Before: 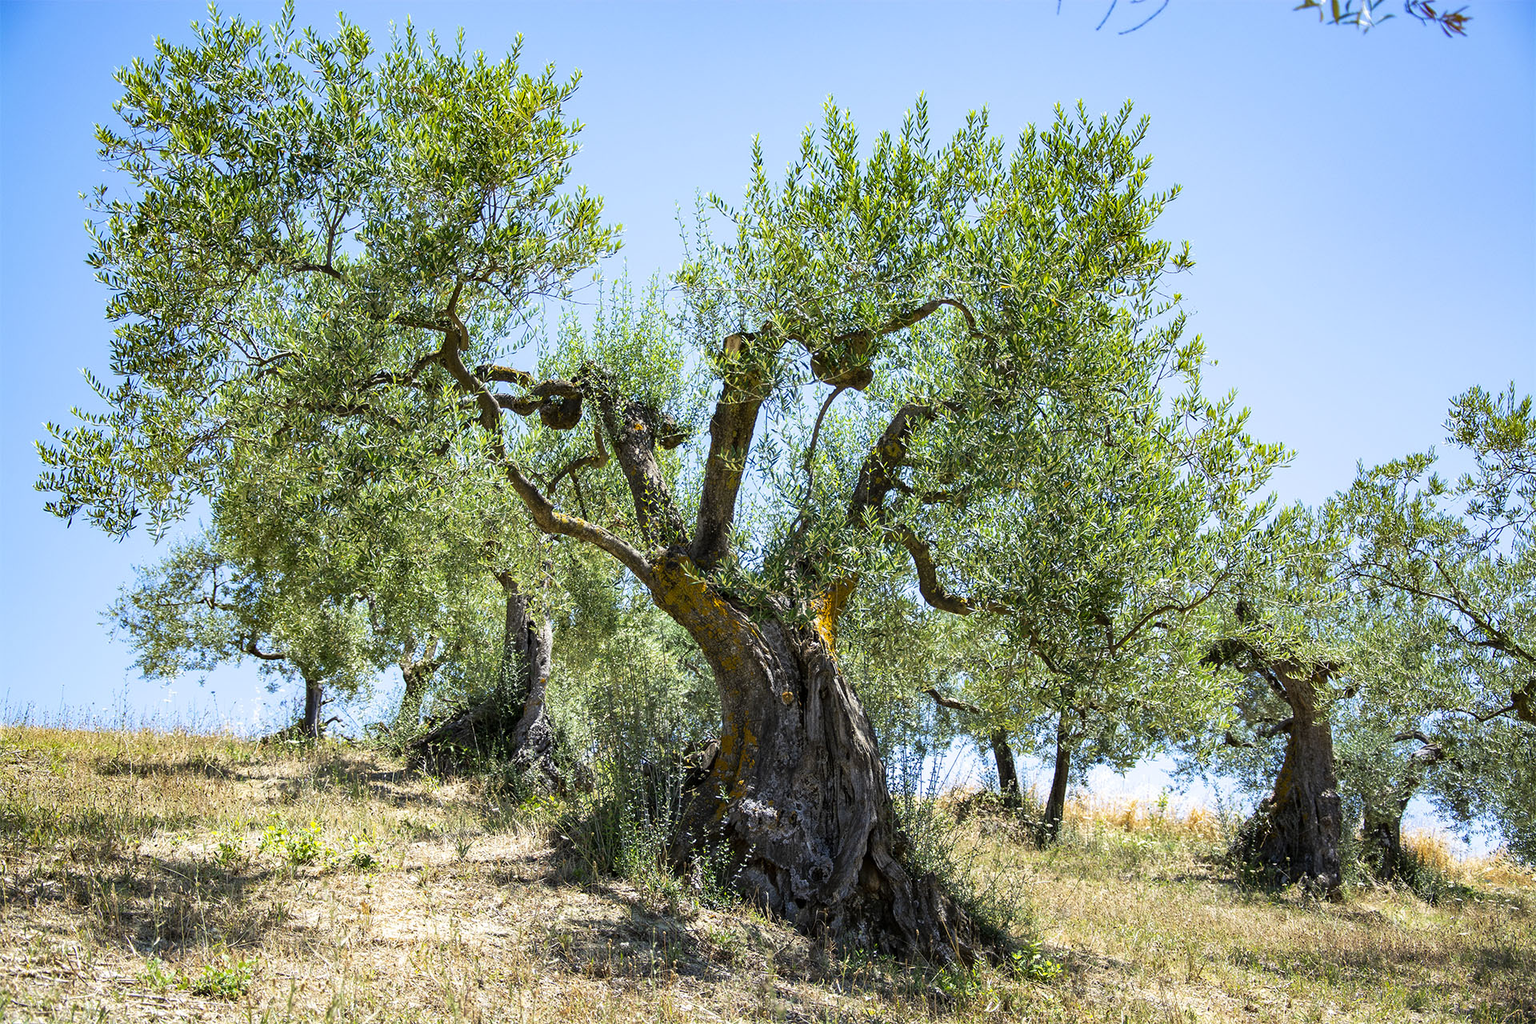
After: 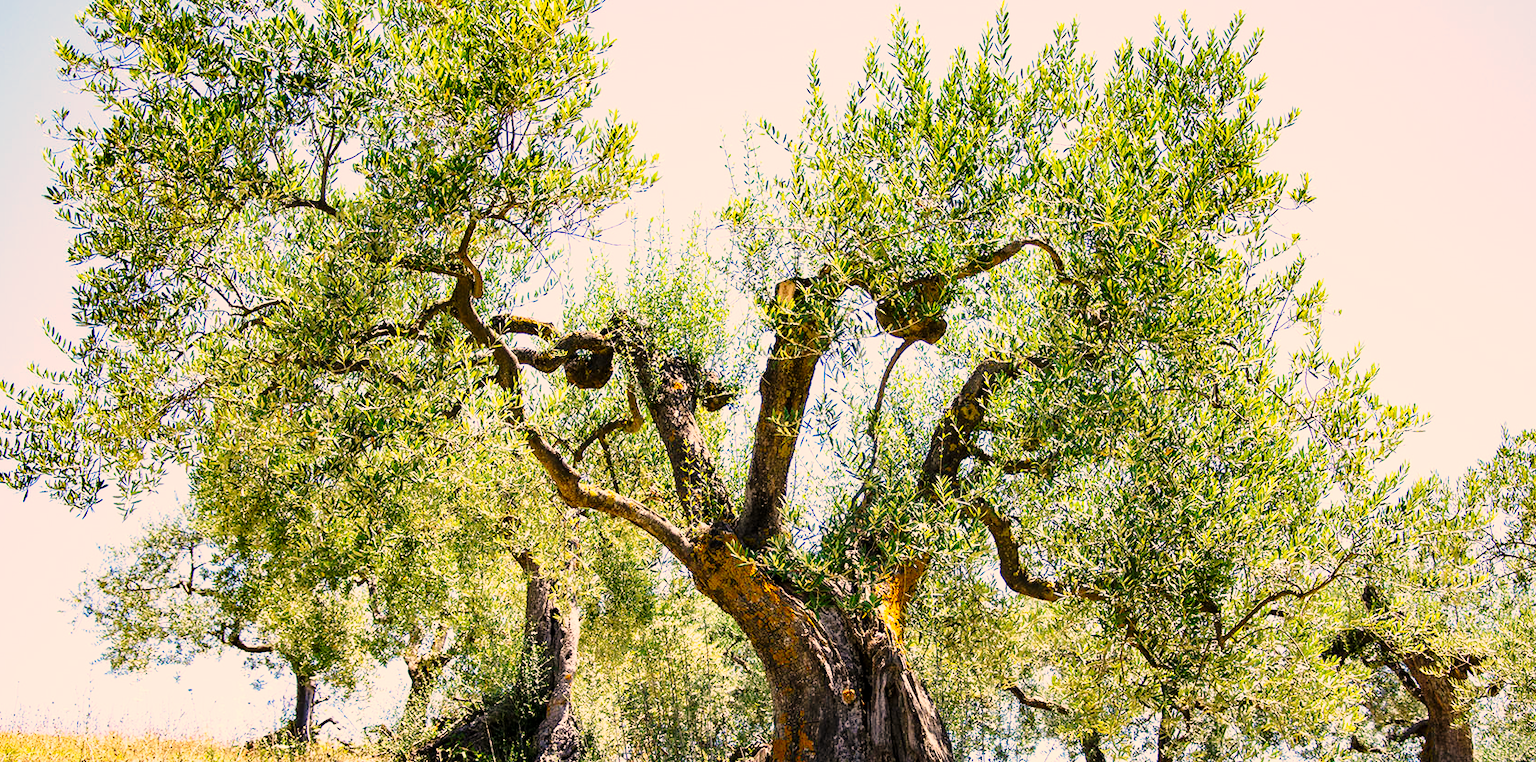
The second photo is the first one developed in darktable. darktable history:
color correction: highlights a* 17.74, highlights b* 18.89
crop: left 3.081%, top 8.873%, right 9.642%, bottom 26.132%
base curve: curves: ch0 [(0, 0) (0.028, 0.03) (0.121, 0.232) (0.46, 0.748) (0.859, 0.968) (1, 1)], preserve colors none
